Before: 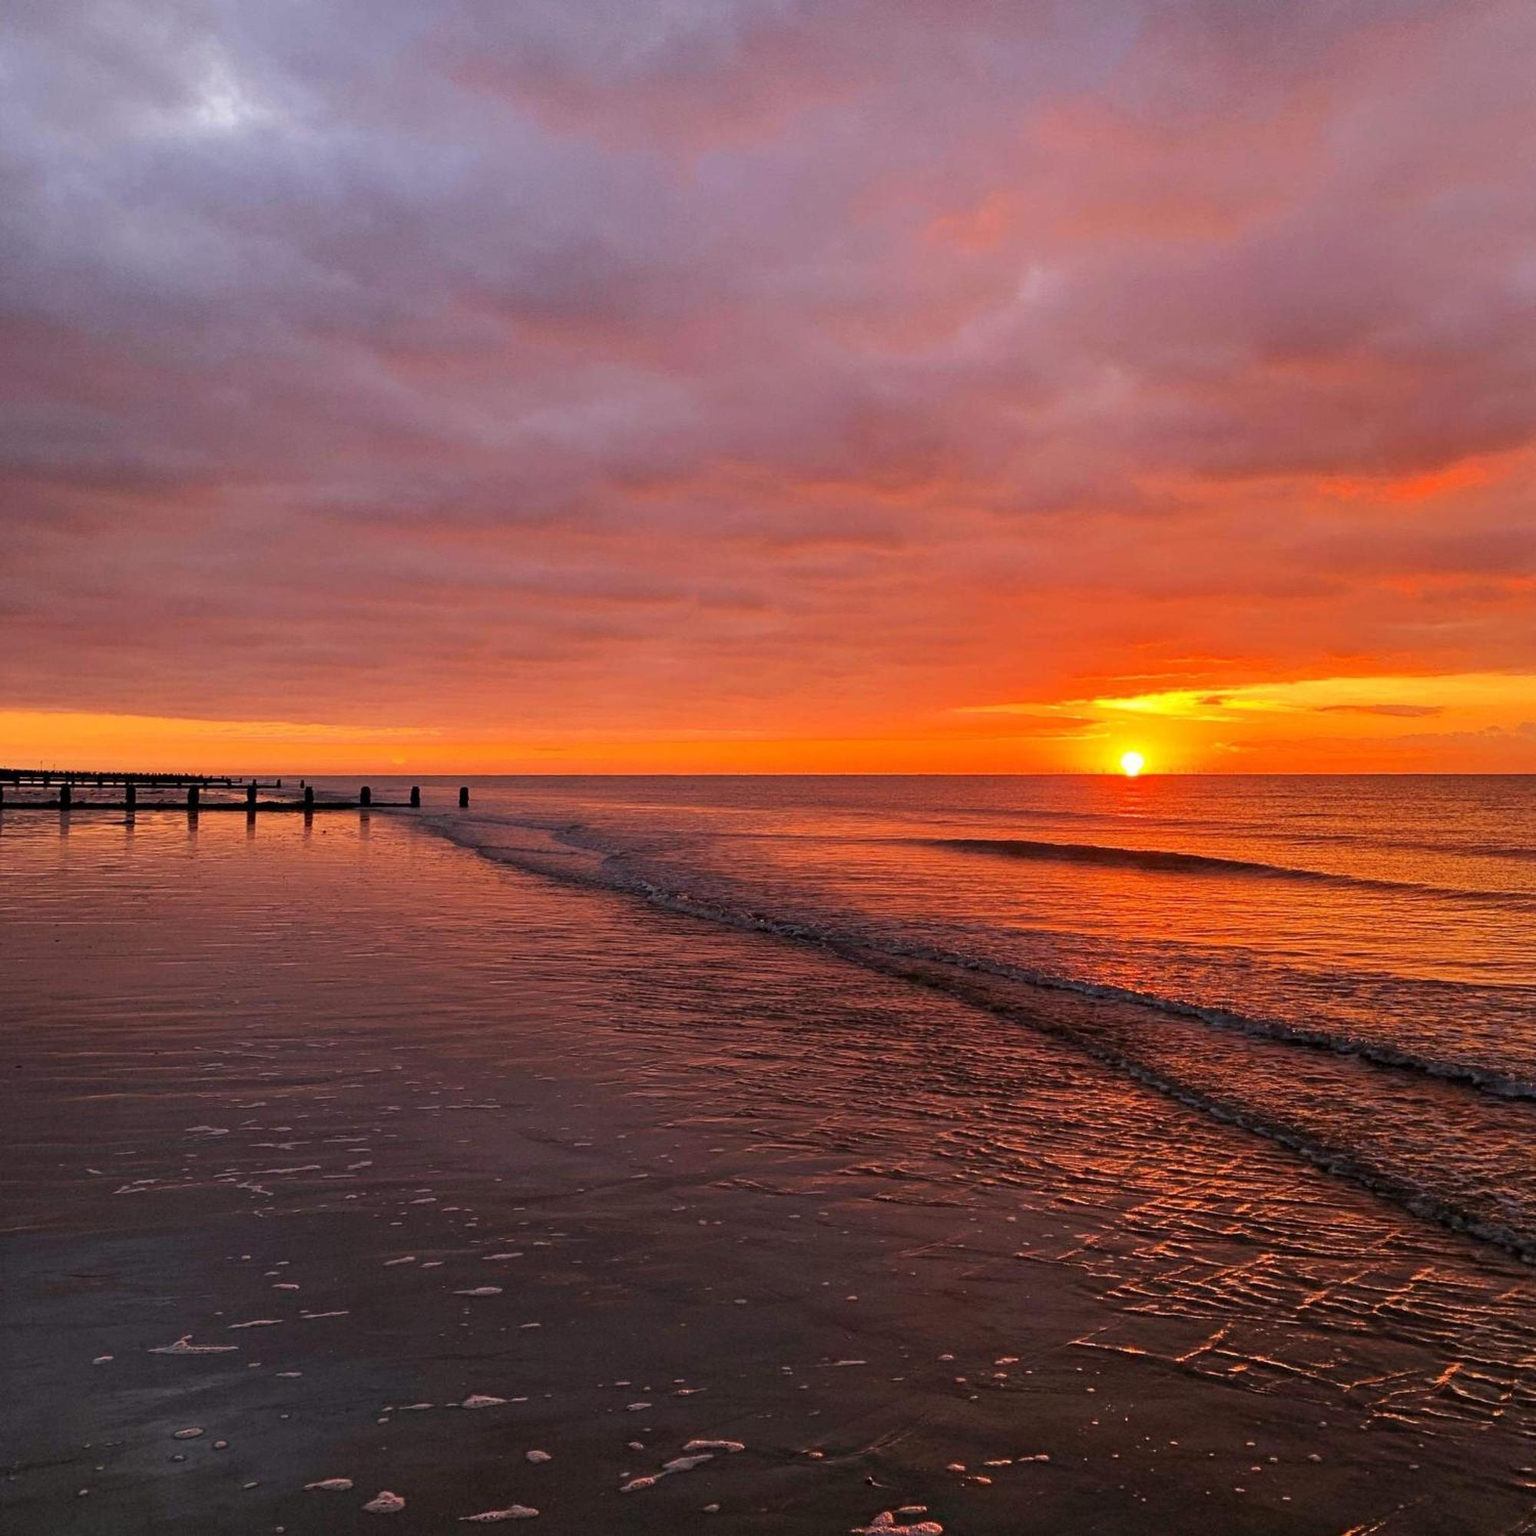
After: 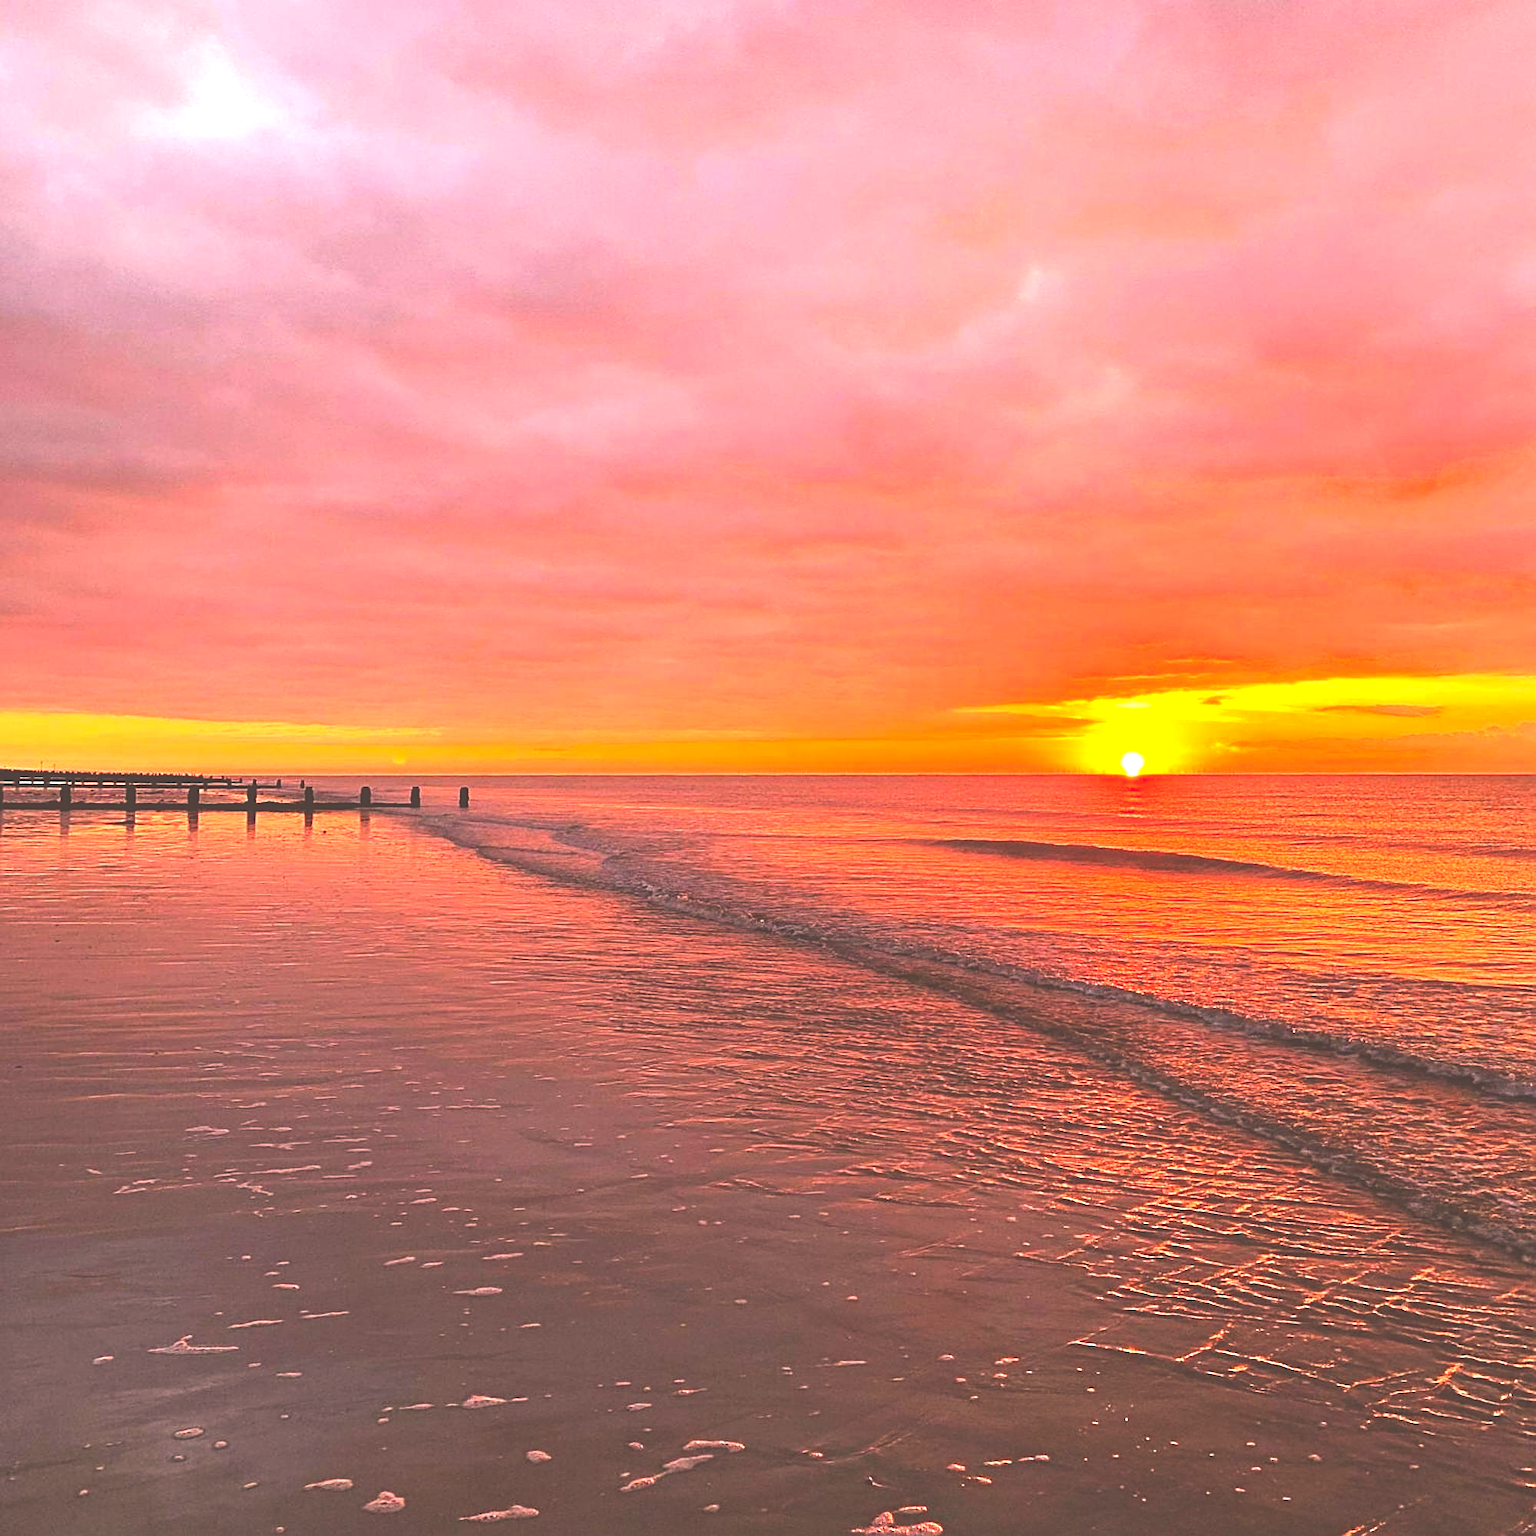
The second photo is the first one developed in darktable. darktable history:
exposure: black level correction -0.023, exposure 1.393 EV, compensate highlight preservation false
color correction: highlights a* 20.74, highlights b* 19.33
sharpen: on, module defaults
